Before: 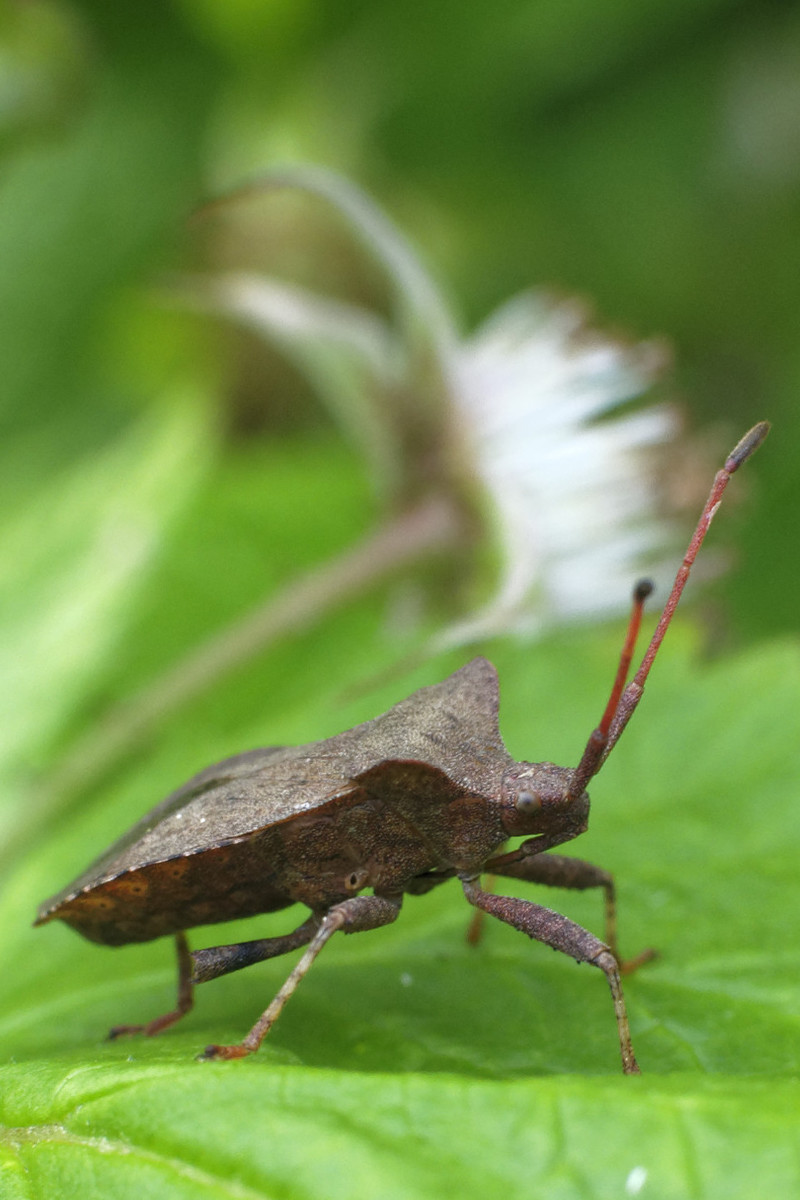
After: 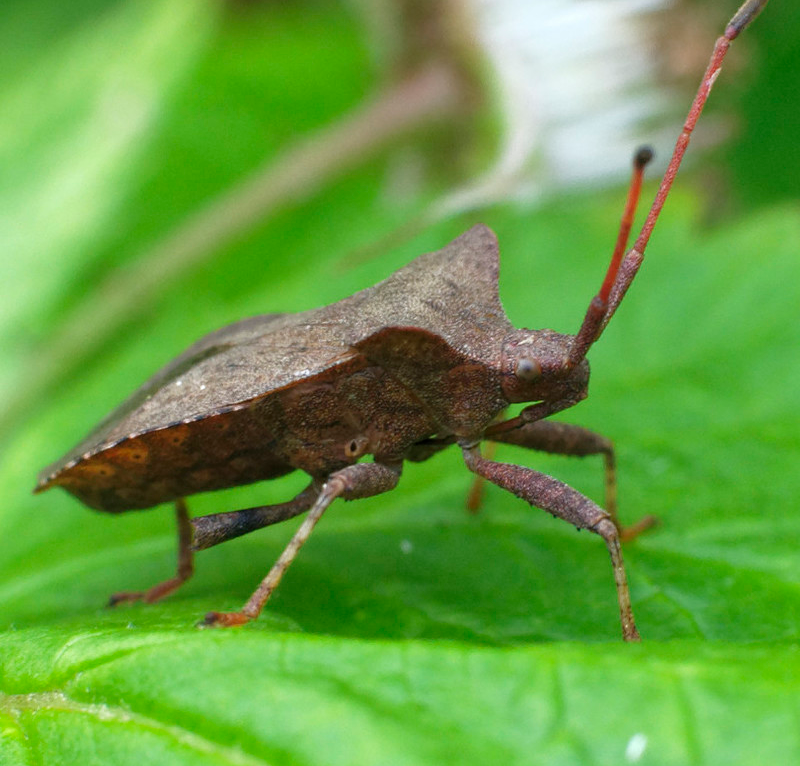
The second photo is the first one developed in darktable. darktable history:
crop and rotate: top 36.111%
